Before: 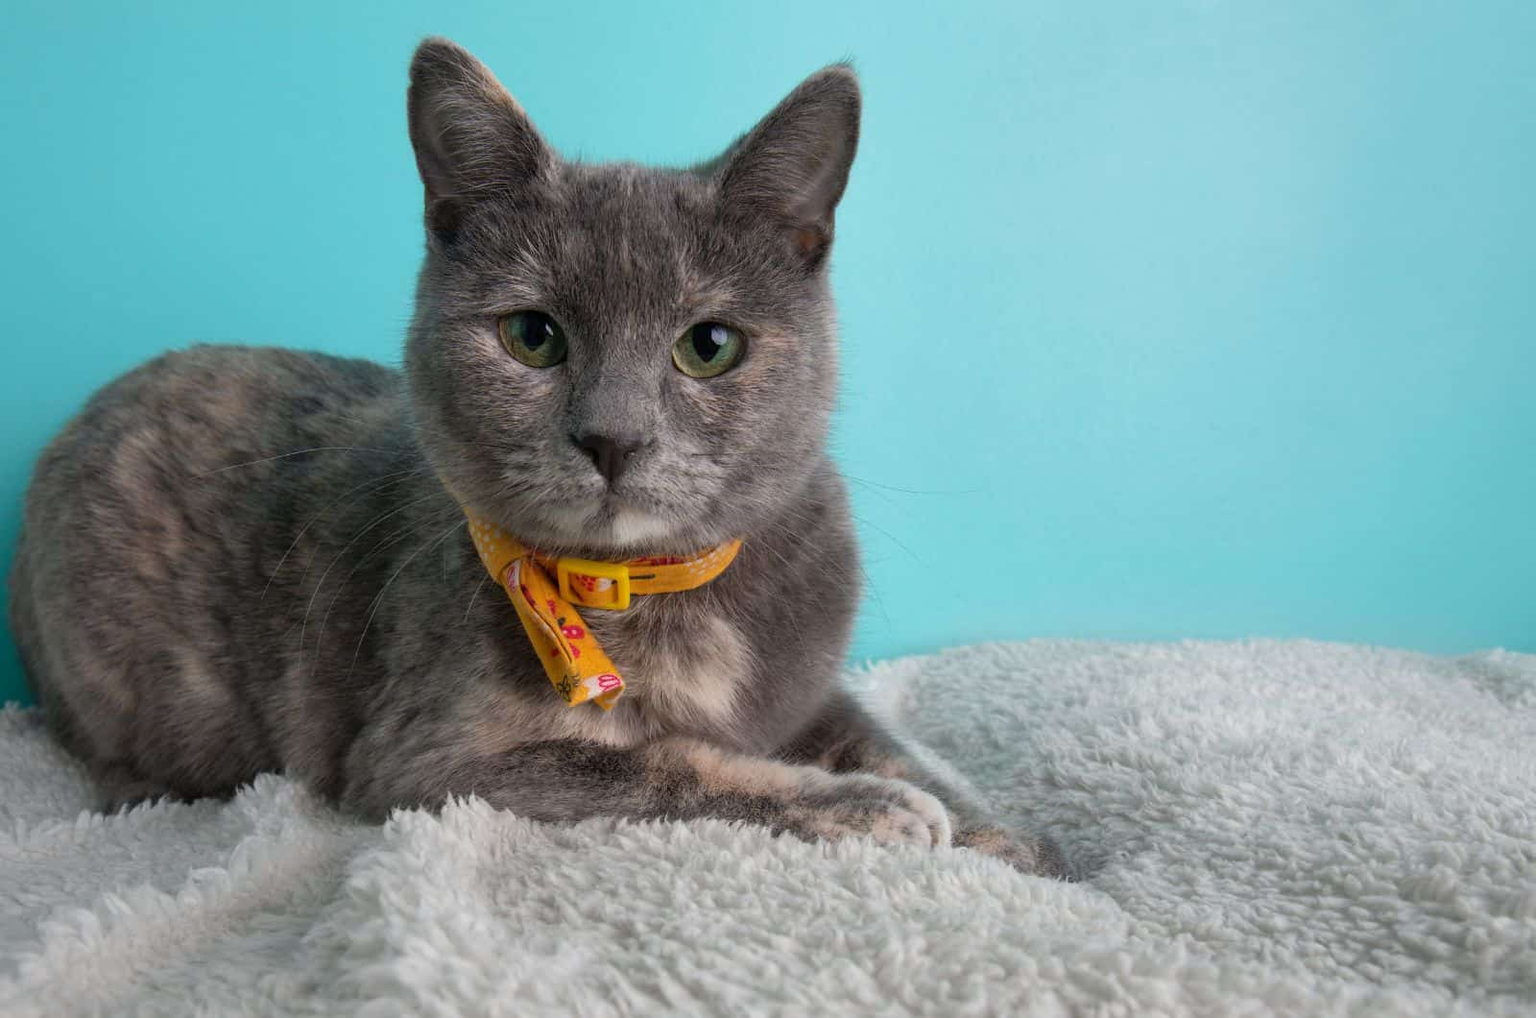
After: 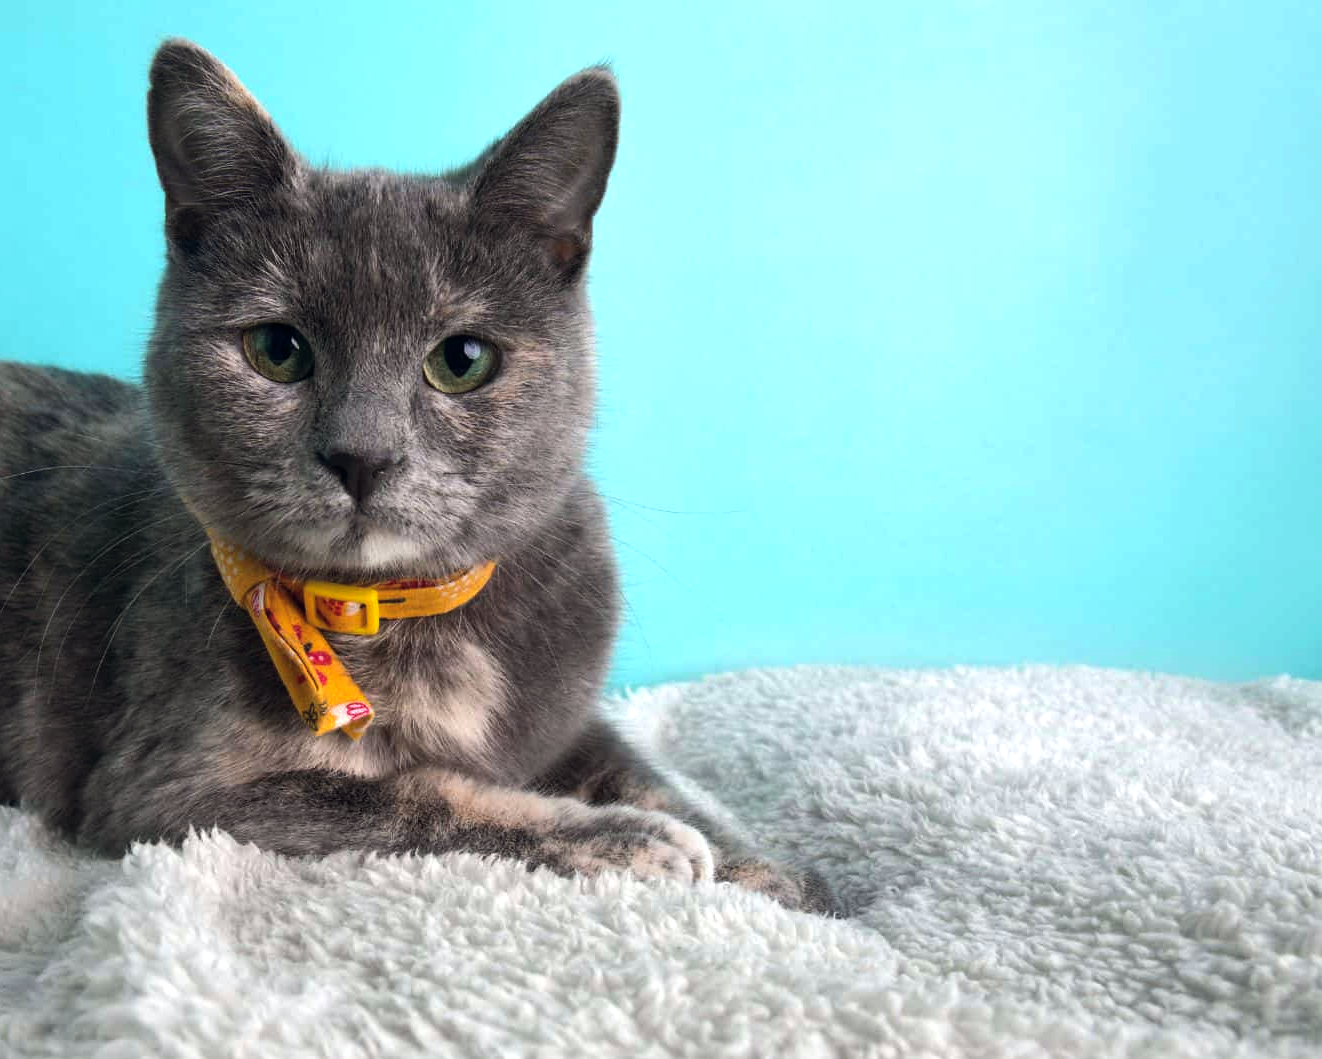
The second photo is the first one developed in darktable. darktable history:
crop: left 17.329%, bottom 0.038%
color balance rgb: global offset › chroma 0.055%, global offset › hue 254.01°, perceptual saturation grading › global saturation 0.747%, perceptual brilliance grading › highlights 20.514%, perceptual brilliance grading › mid-tones 19.344%, perceptual brilliance grading › shadows -20.614%
